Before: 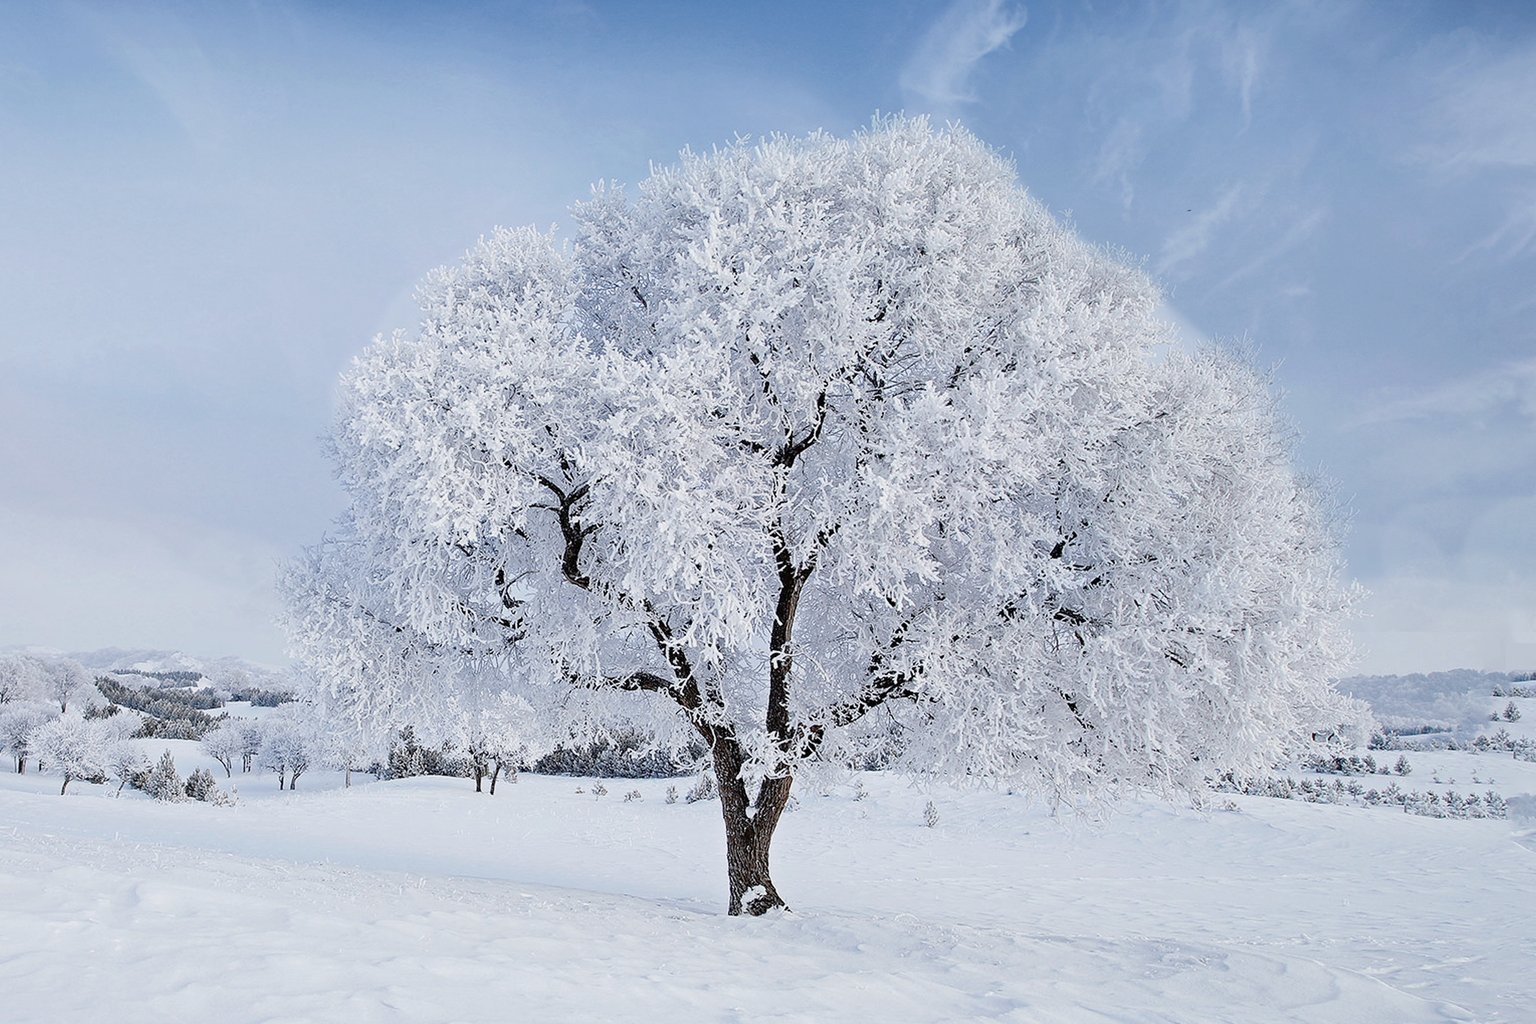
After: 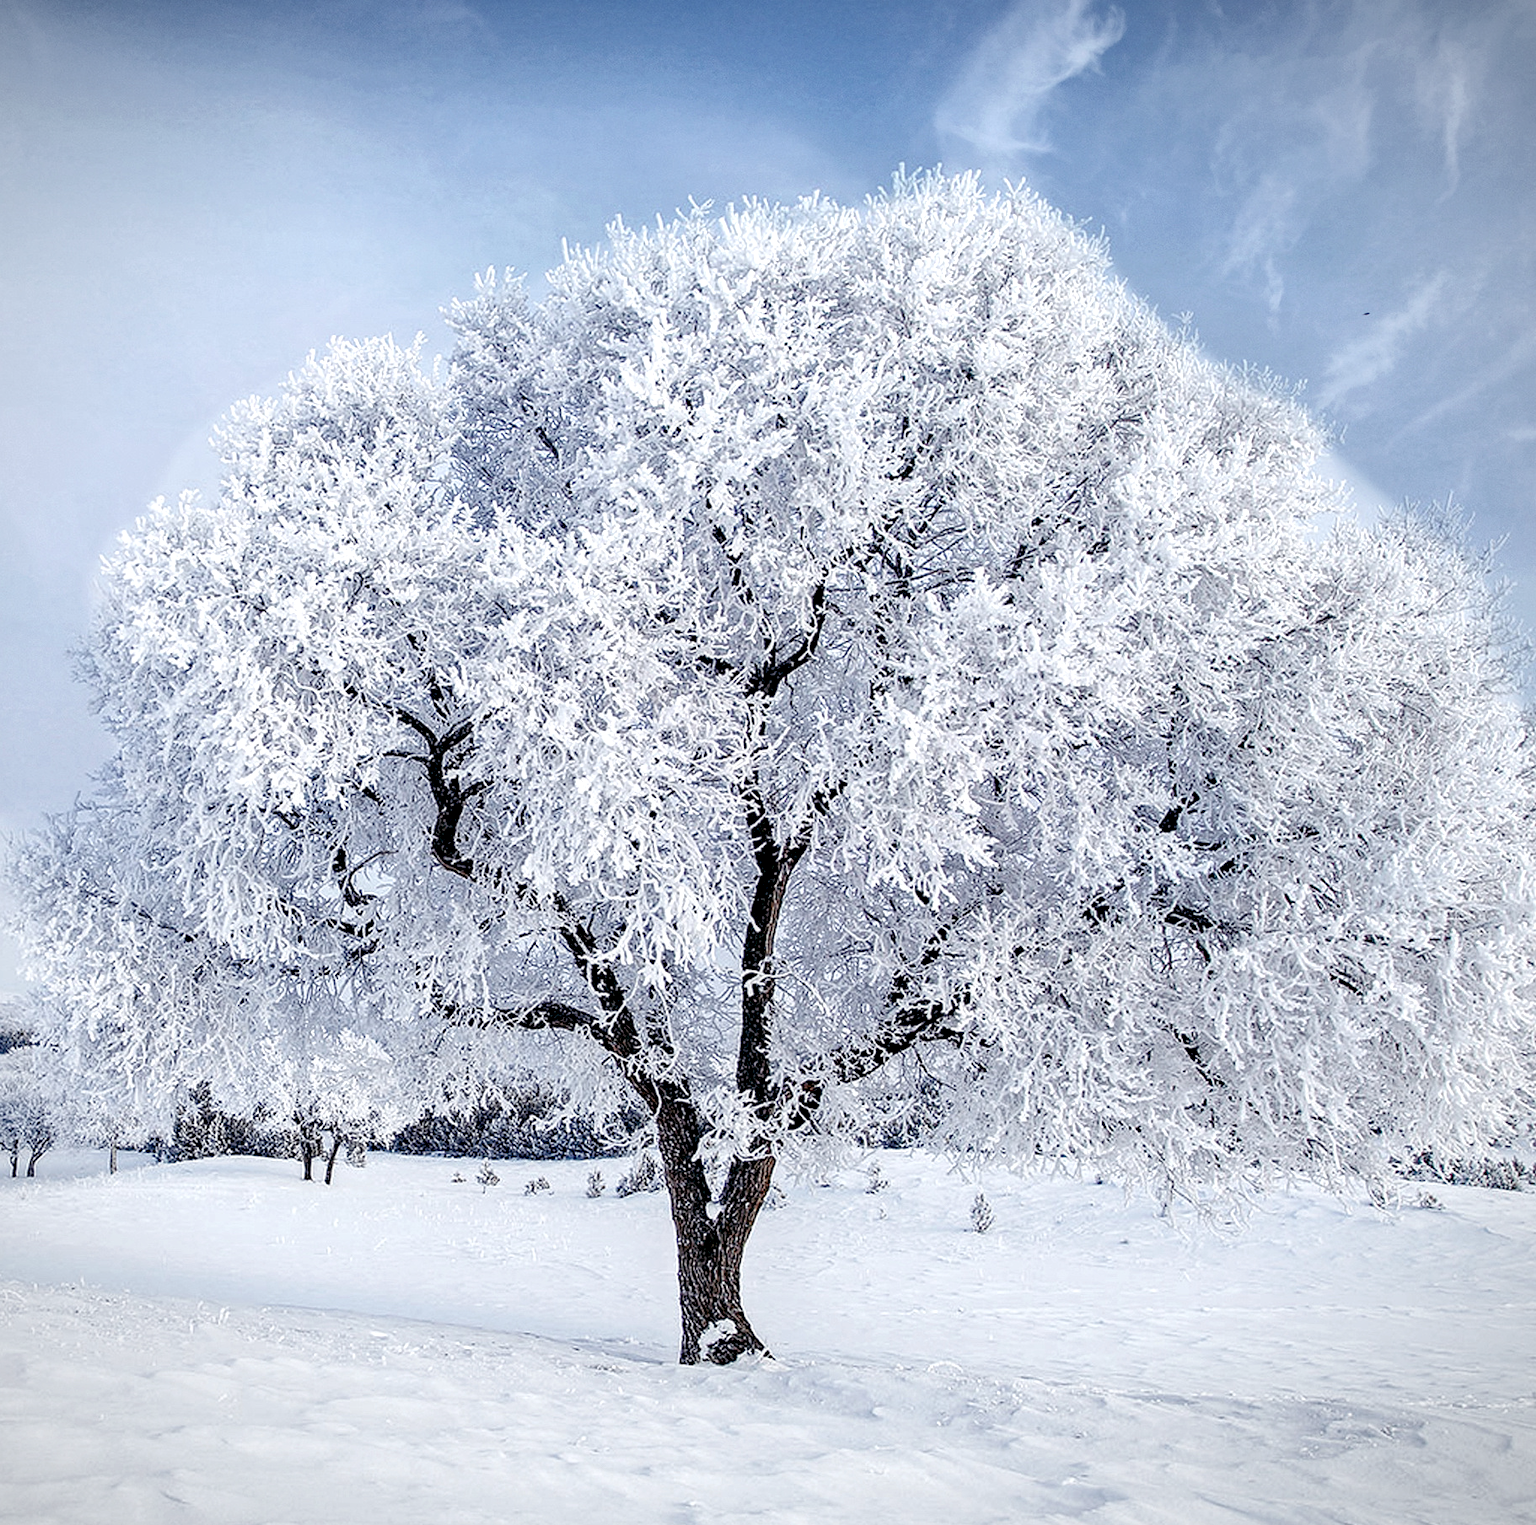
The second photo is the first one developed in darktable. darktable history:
color balance rgb: shadows lift › luminance 0.364%, shadows lift › chroma 6.975%, shadows lift › hue 298.86°, highlights gain › chroma 0.215%, highlights gain › hue 332.4°, global offset › luminance -0.334%, global offset › chroma 0.116%, global offset › hue 163.29°, perceptual saturation grading › global saturation 20%, perceptual saturation grading › highlights -14.025%, perceptual saturation grading › shadows 49.659%
crop and rotate: left 17.725%, right 15.134%
contrast brightness saturation: contrast 0.108, saturation -0.175
levels: levels [0, 0.476, 0.951]
vignetting: fall-off start 97.27%, fall-off radius 77.81%, width/height ratio 1.107
local contrast: highlights 60%, shadows 62%, detail 160%
